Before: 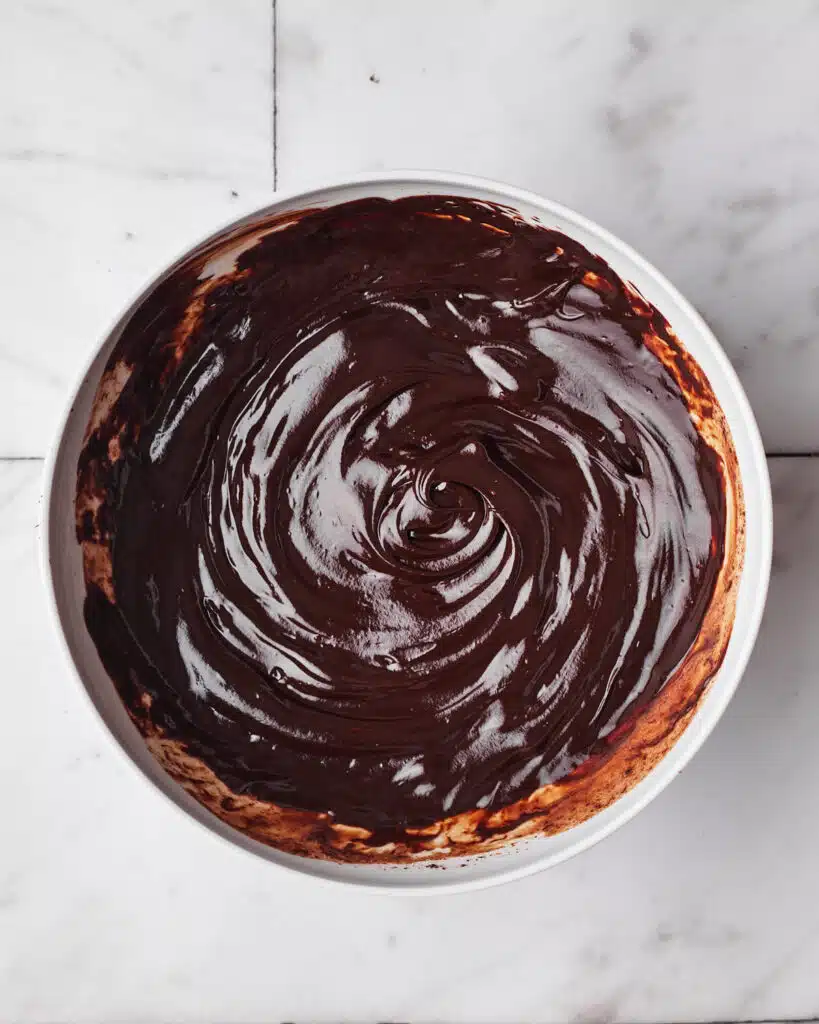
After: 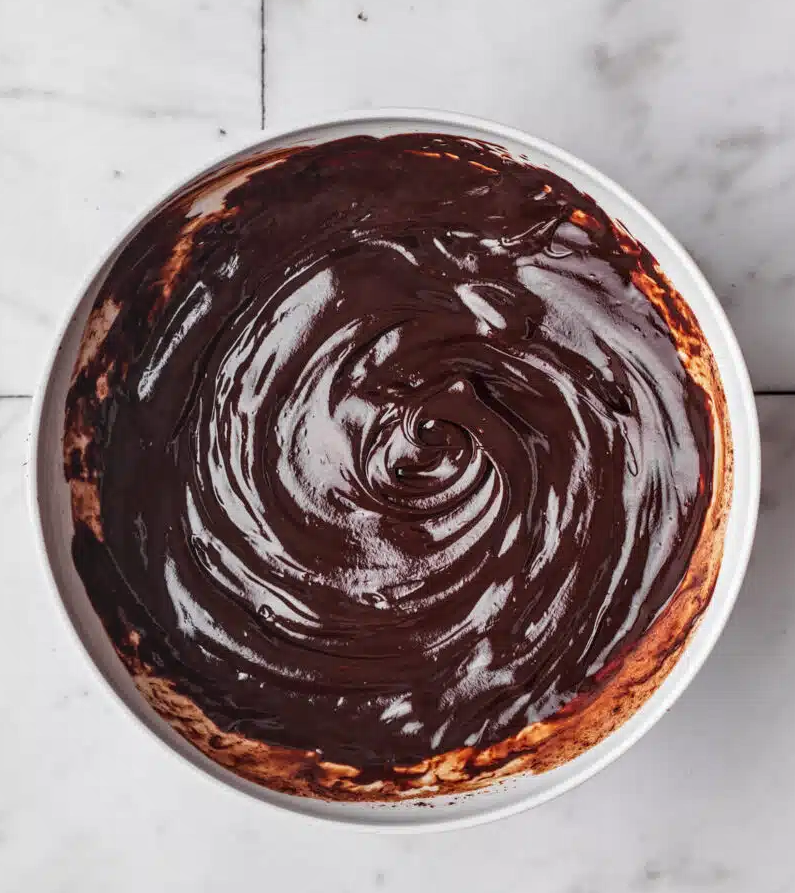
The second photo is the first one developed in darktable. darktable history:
local contrast: on, module defaults
crop: left 1.507%, top 6.147%, right 1.379%, bottom 6.637%
